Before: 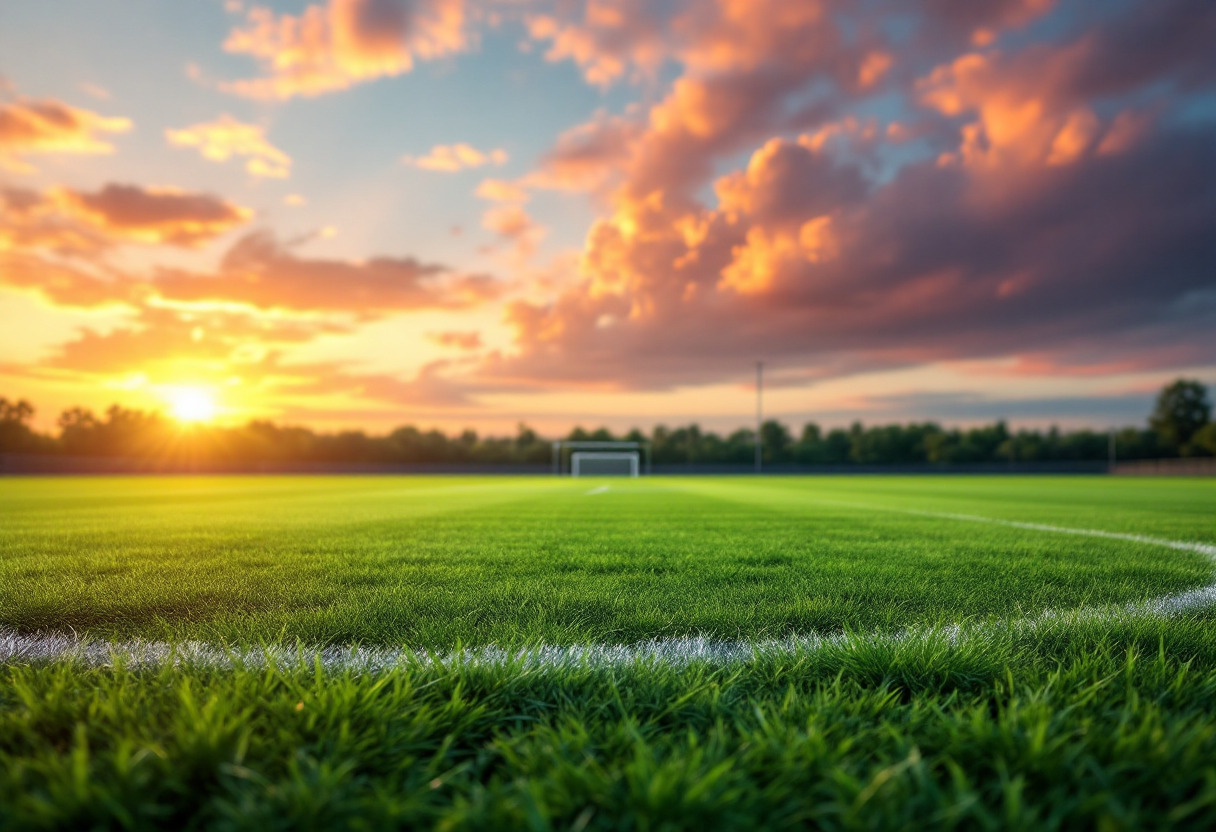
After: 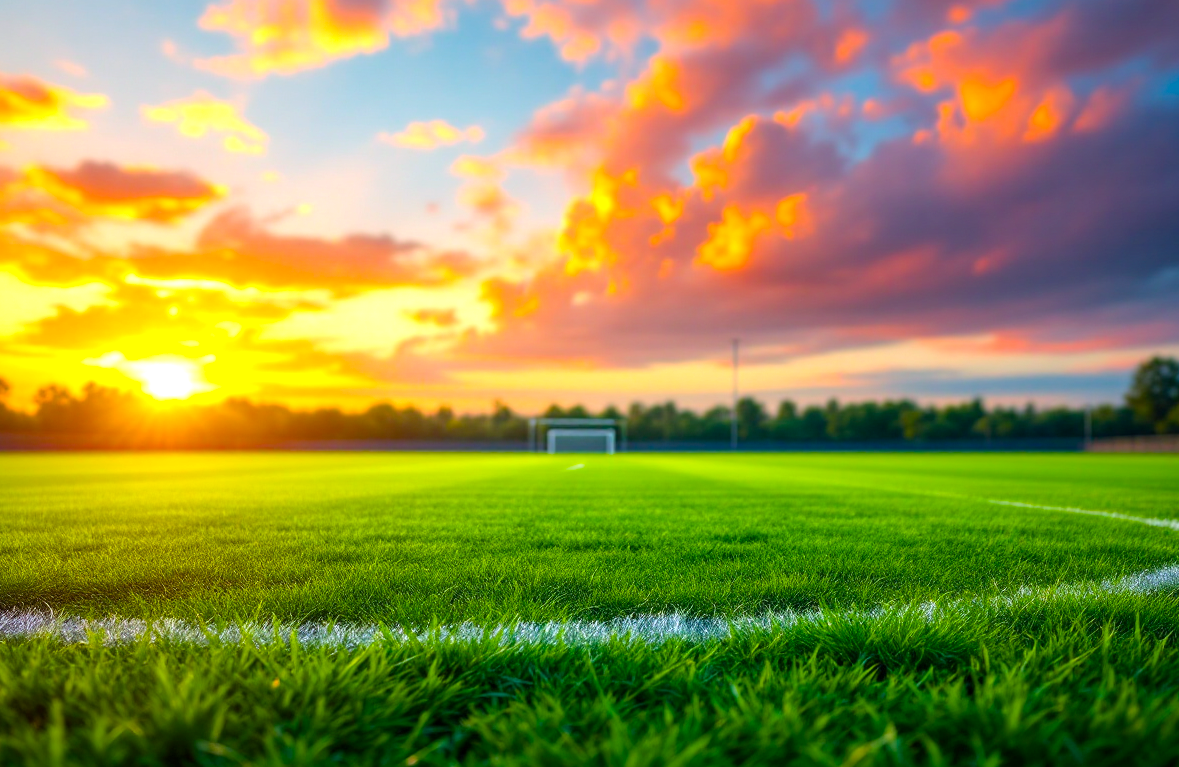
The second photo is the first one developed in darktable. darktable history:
color calibration: x 0.354, y 0.368, temperature 4688.17 K
color balance rgb: linear chroma grading › global chroma 15.237%, perceptual saturation grading › global saturation 30.766%, perceptual brilliance grading › global brilliance 9.955%, perceptual brilliance grading › shadows 15.816%, global vibrance 20%
crop: left 2.006%, top 2.824%, right 1.016%, bottom 4.908%
